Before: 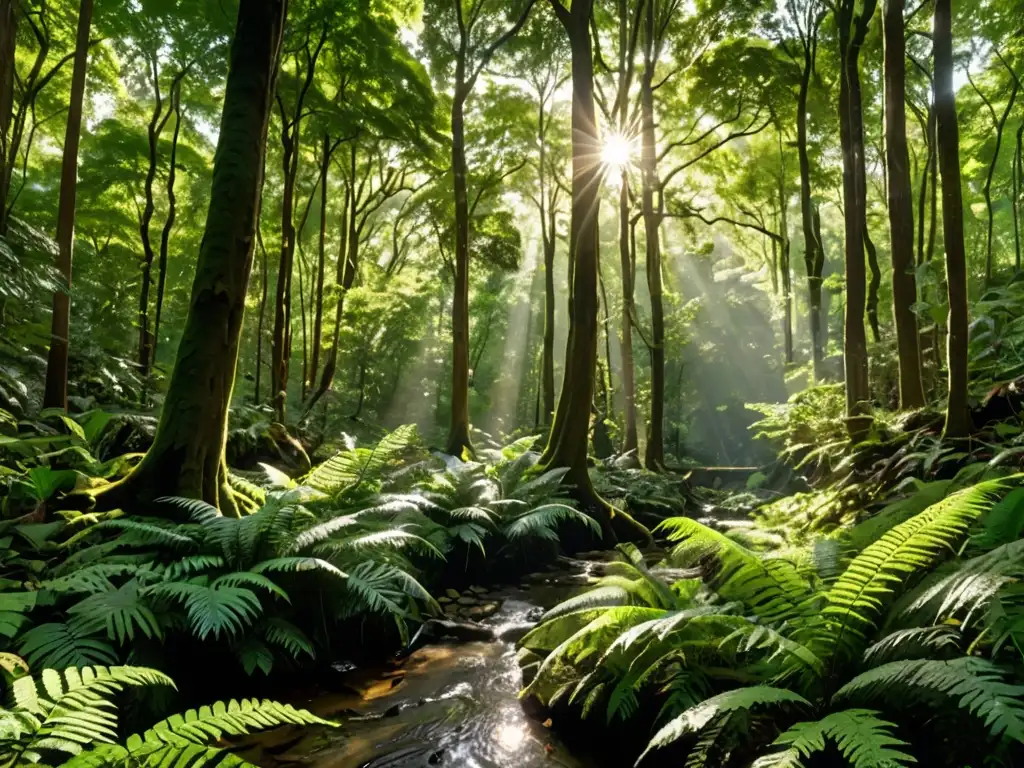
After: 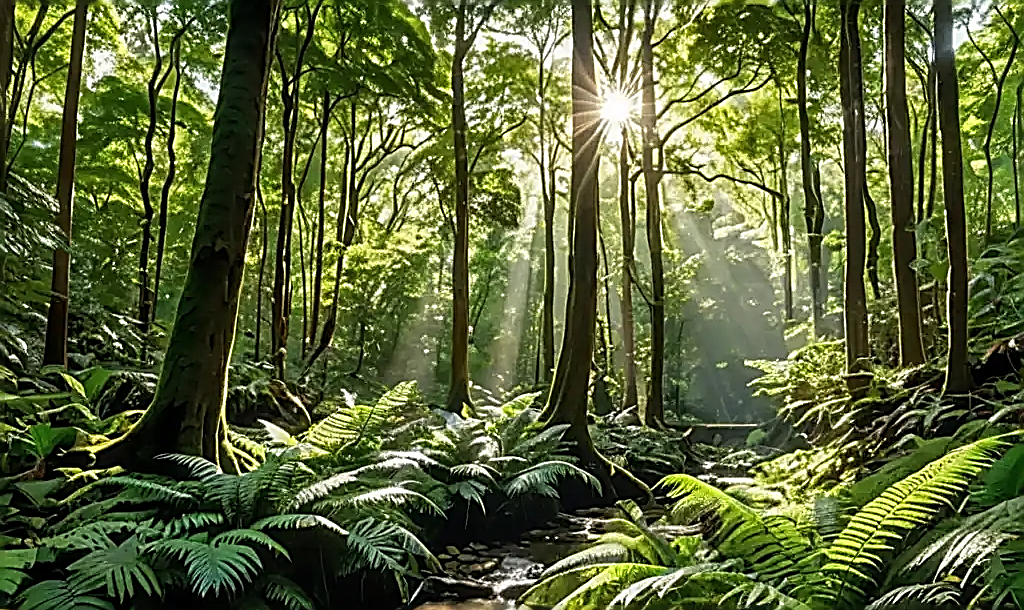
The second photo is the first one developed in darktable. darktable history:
local contrast: on, module defaults
sharpen: amount 1.866
crop and rotate: top 5.65%, bottom 14.816%
